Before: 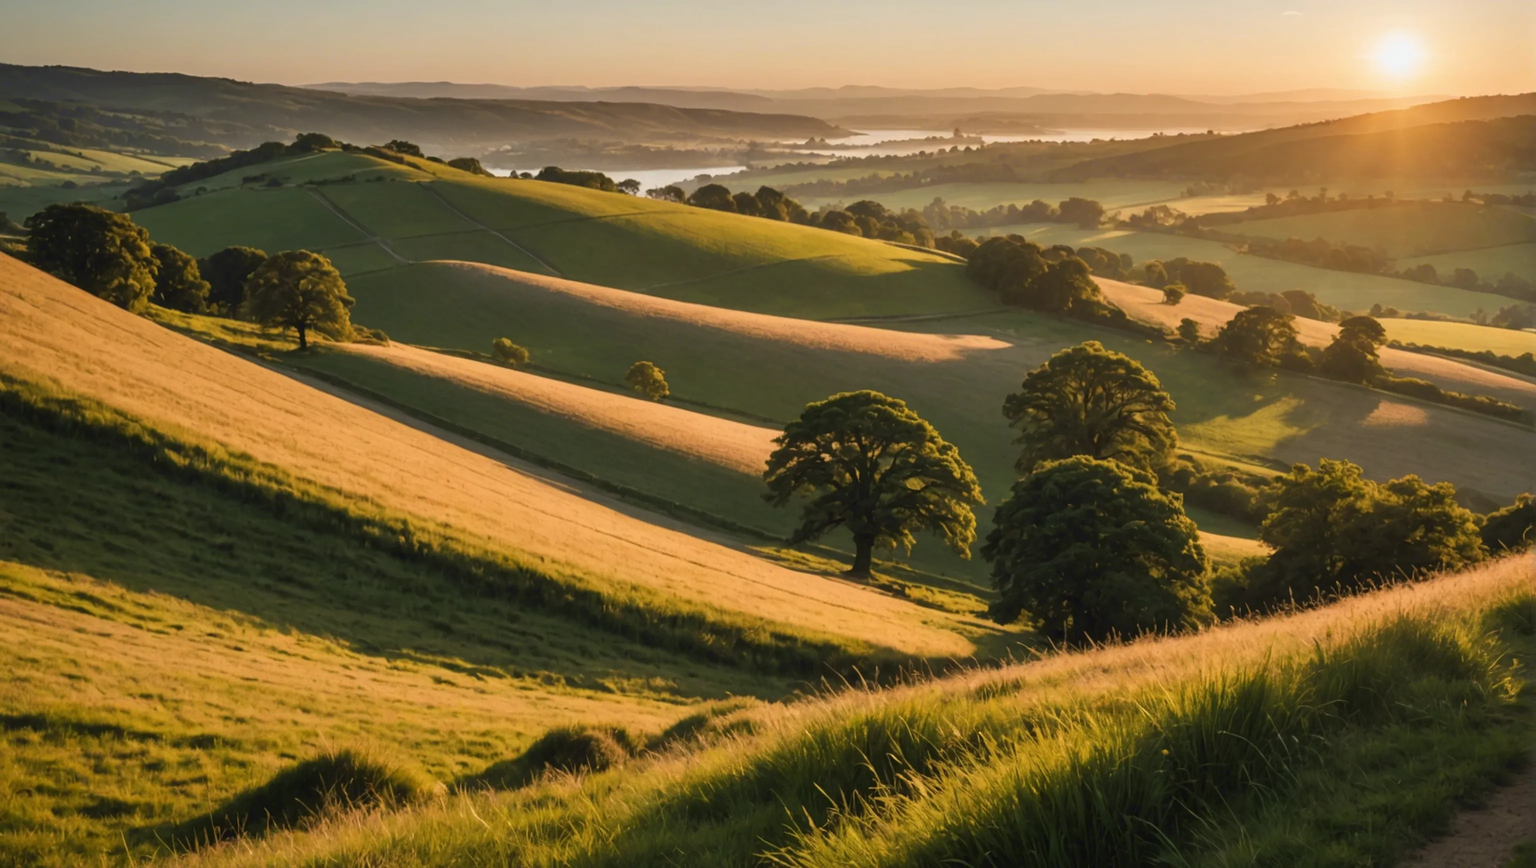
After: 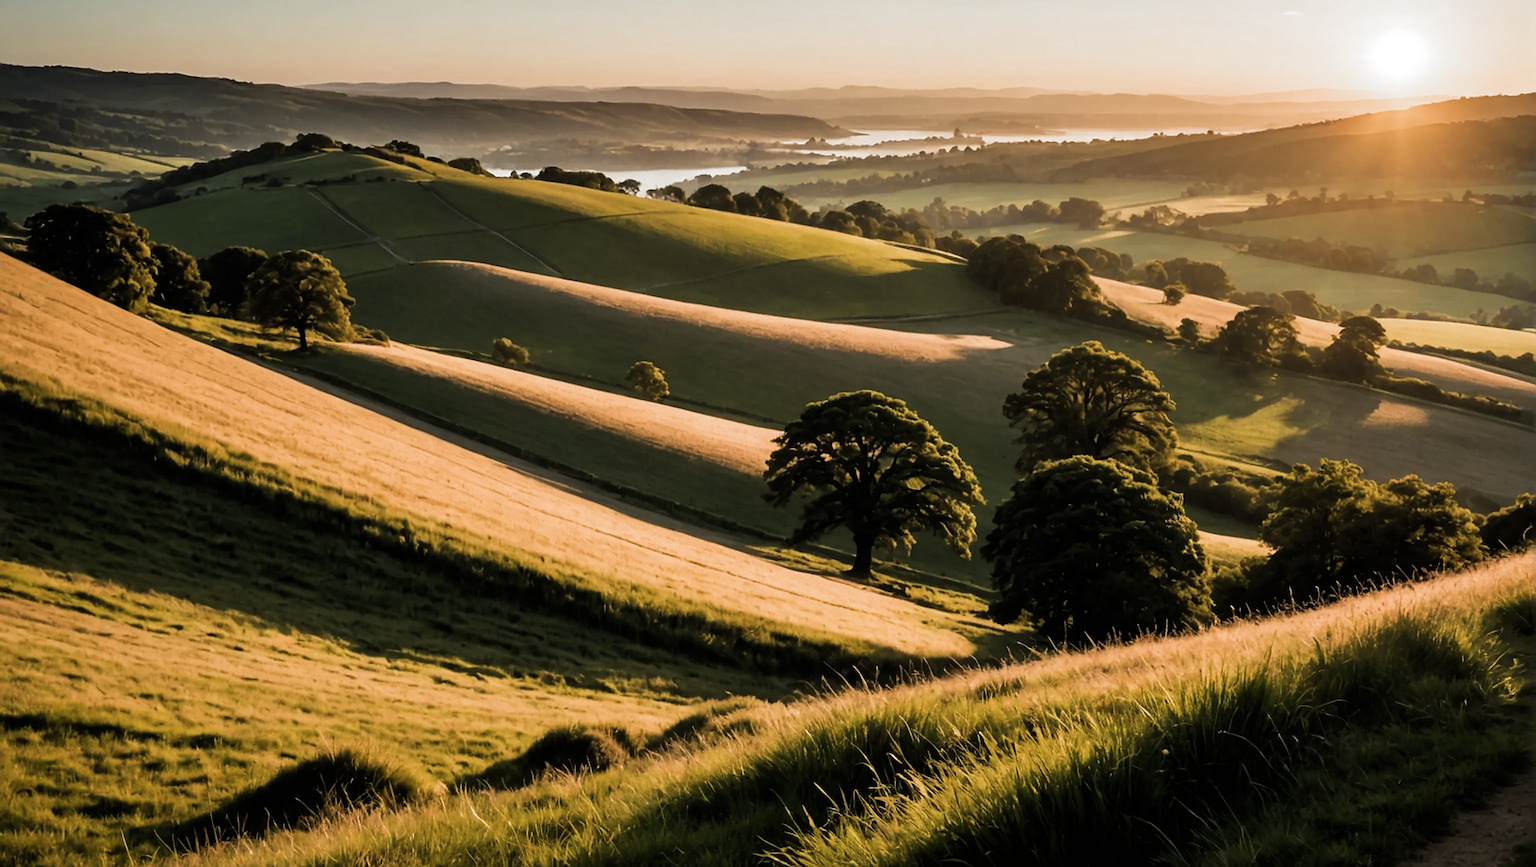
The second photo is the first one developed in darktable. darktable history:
sharpen: radius 1.4, amount 1.25, threshold 0.7
filmic rgb: black relative exposure -8.2 EV, white relative exposure 2.2 EV, threshold 3 EV, hardness 7.11, latitude 75%, contrast 1.325, highlights saturation mix -2%, shadows ↔ highlights balance 30%, preserve chrominance RGB euclidean norm, color science v5 (2021), contrast in shadows safe, contrast in highlights safe, enable highlight reconstruction true
